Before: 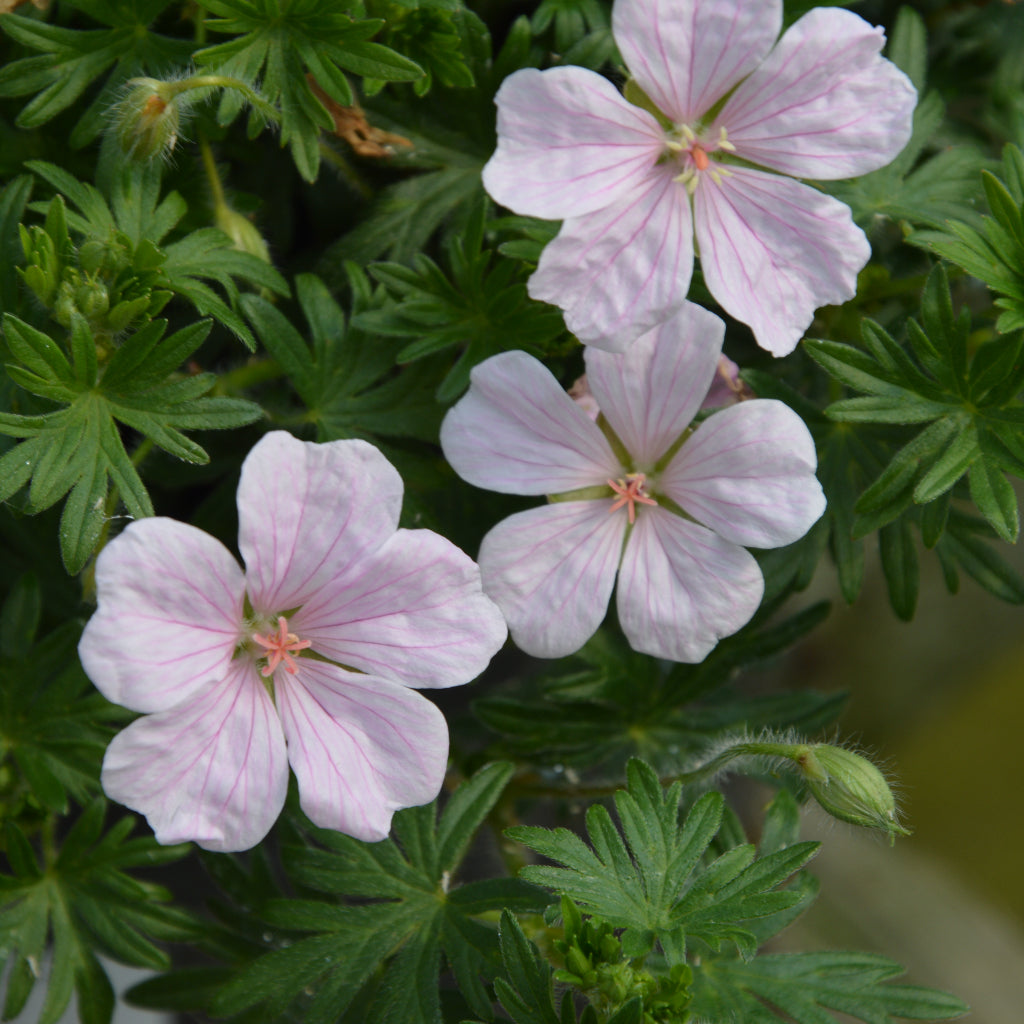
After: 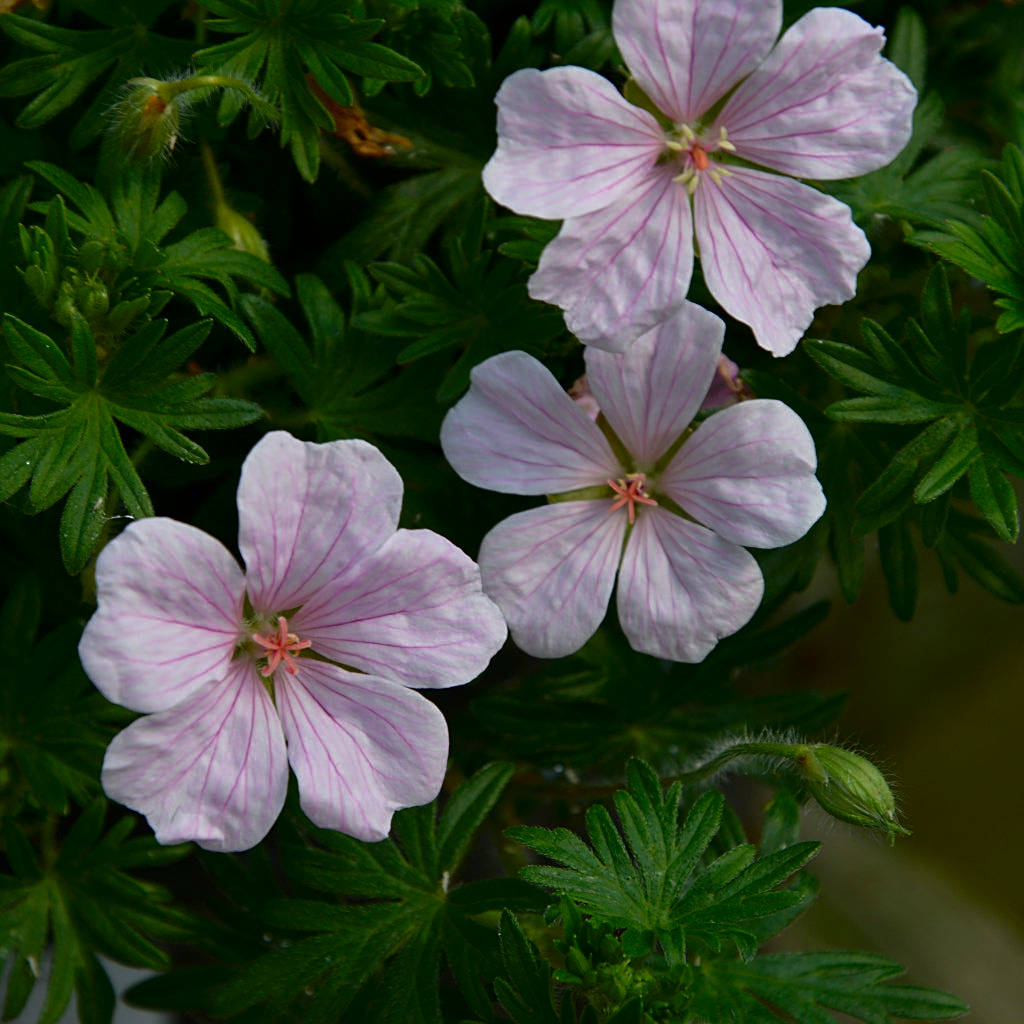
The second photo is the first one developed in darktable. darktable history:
sharpen: on, module defaults
contrast brightness saturation: brightness -0.254, saturation 0.205
